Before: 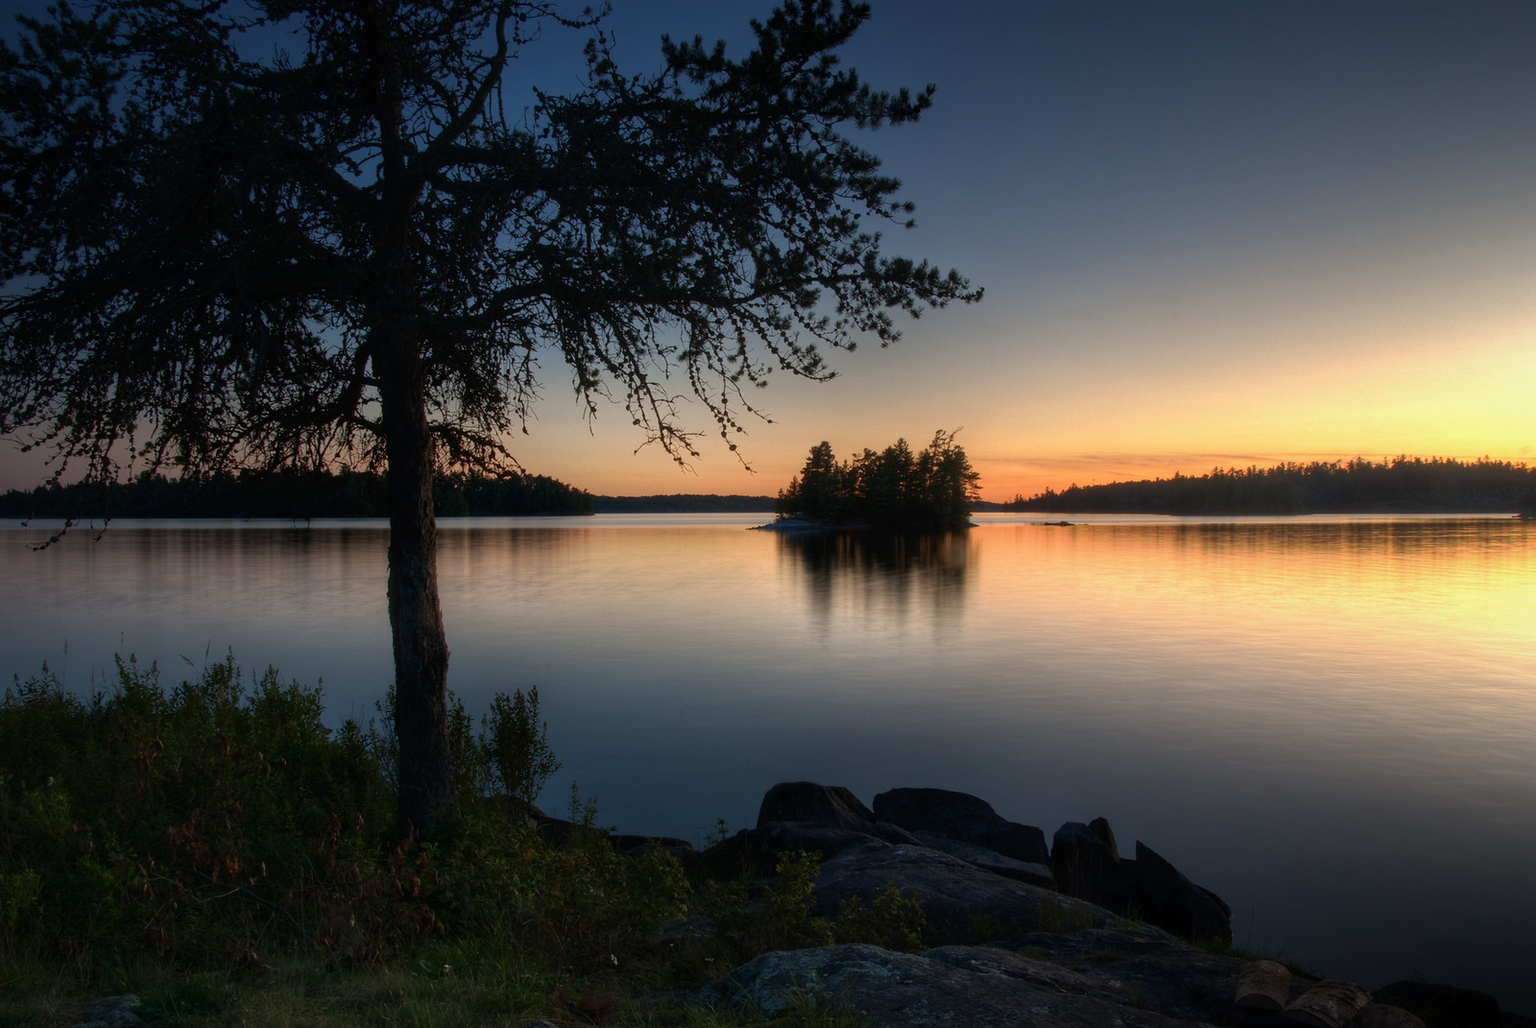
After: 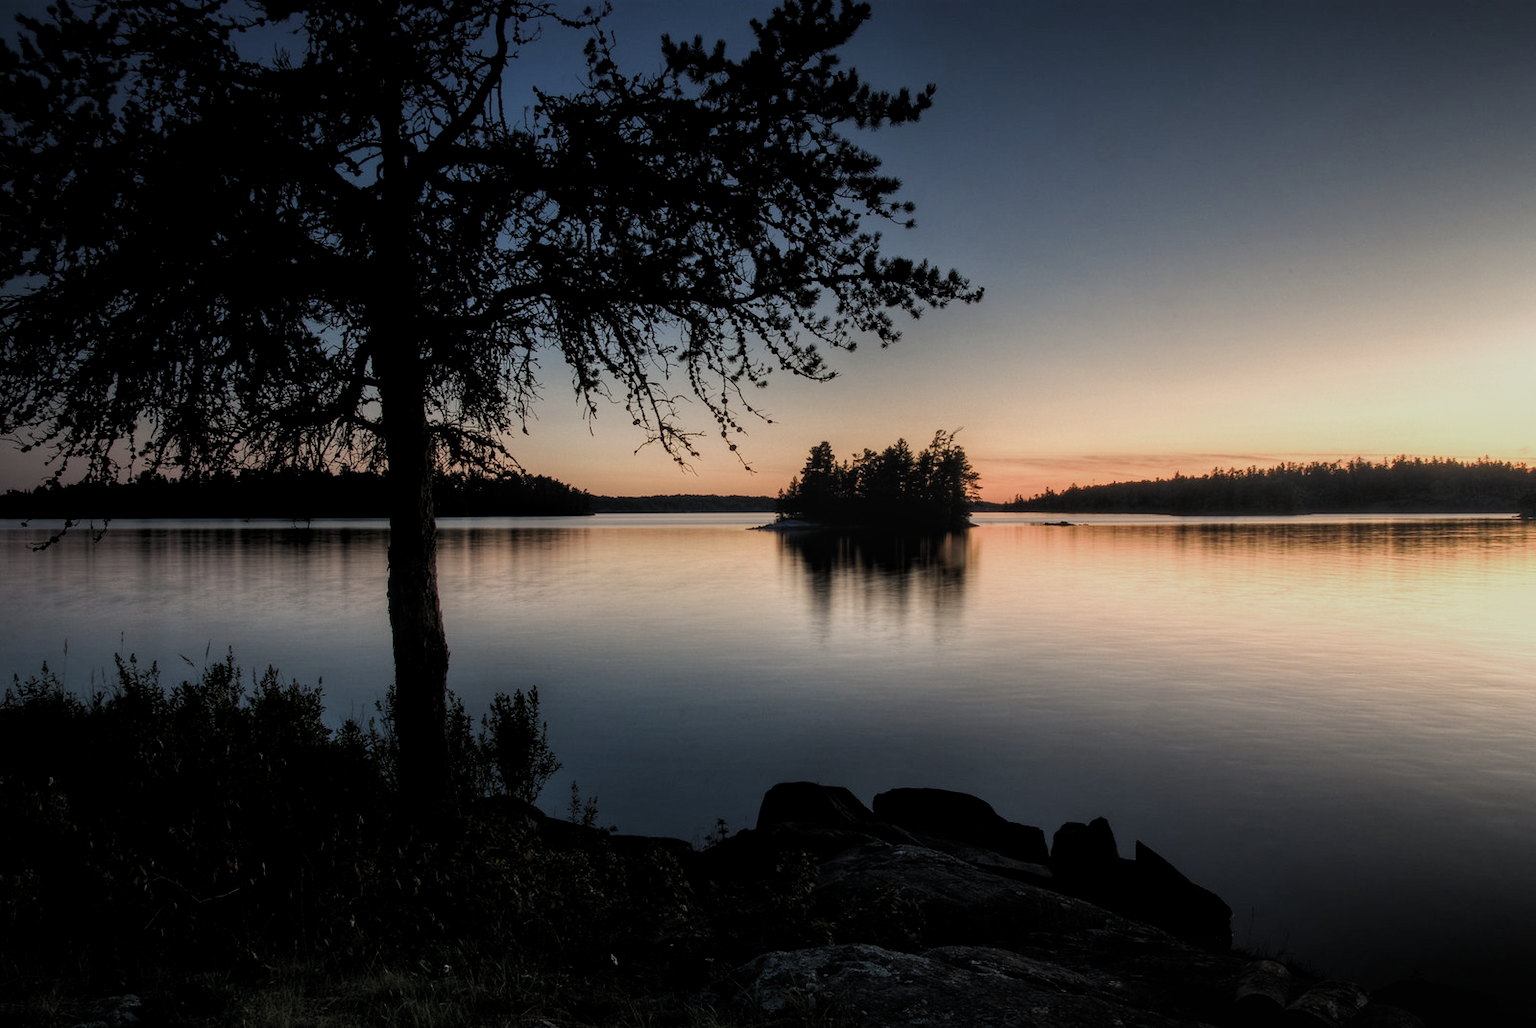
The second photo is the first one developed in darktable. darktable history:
filmic rgb: black relative exposure -5.83 EV, white relative exposure 3.39 EV, hardness 3.65, preserve chrominance RGB euclidean norm, color science v5 (2021), contrast in shadows safe, contrast in highlights safe
contrast brightness saturation: contrast 0.114, saturation -0.152
local contrast: on, module defaults
